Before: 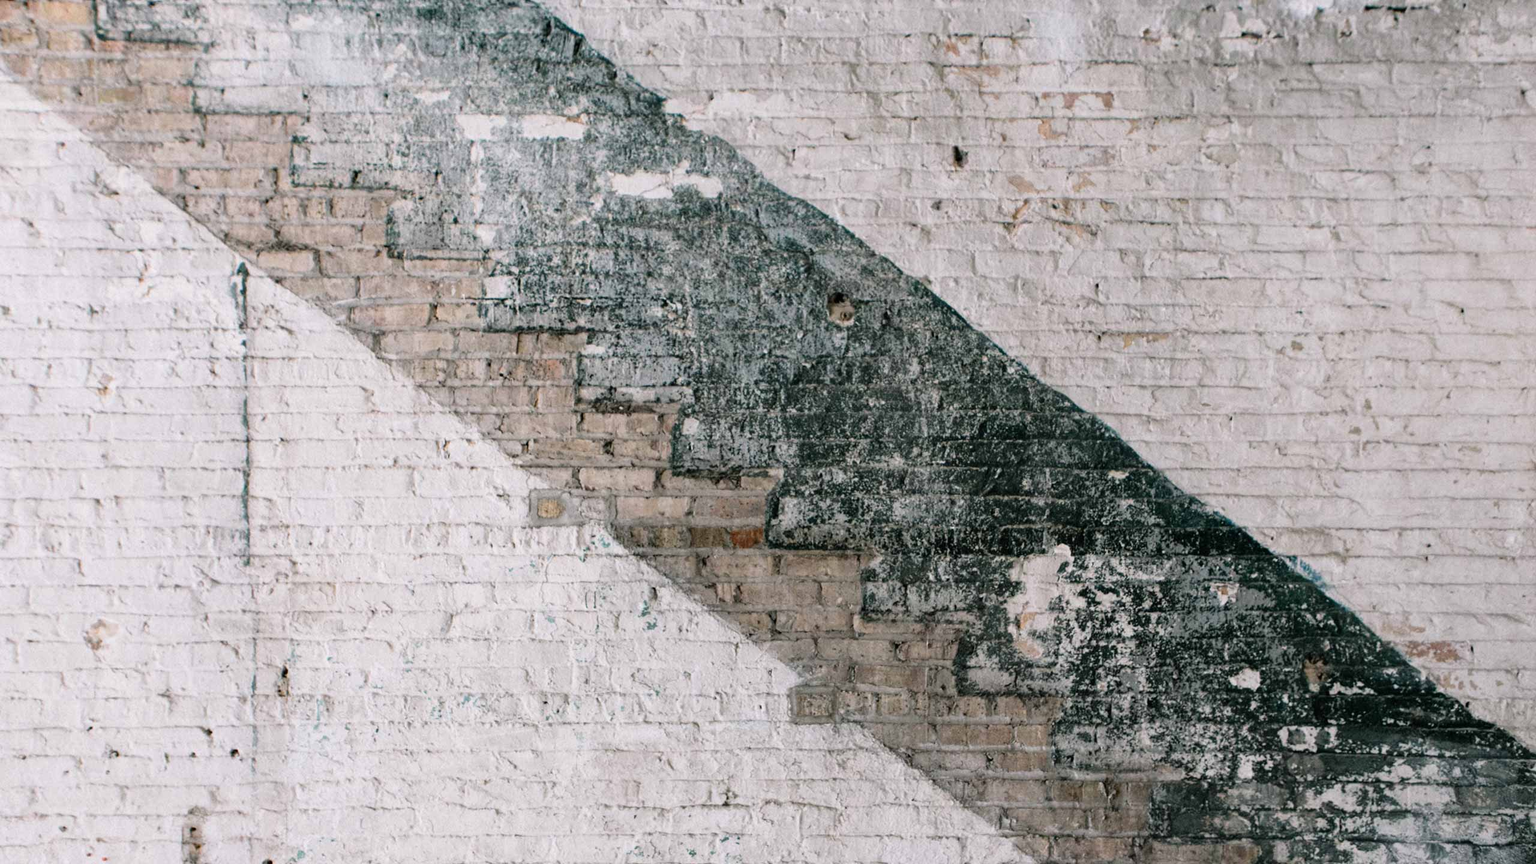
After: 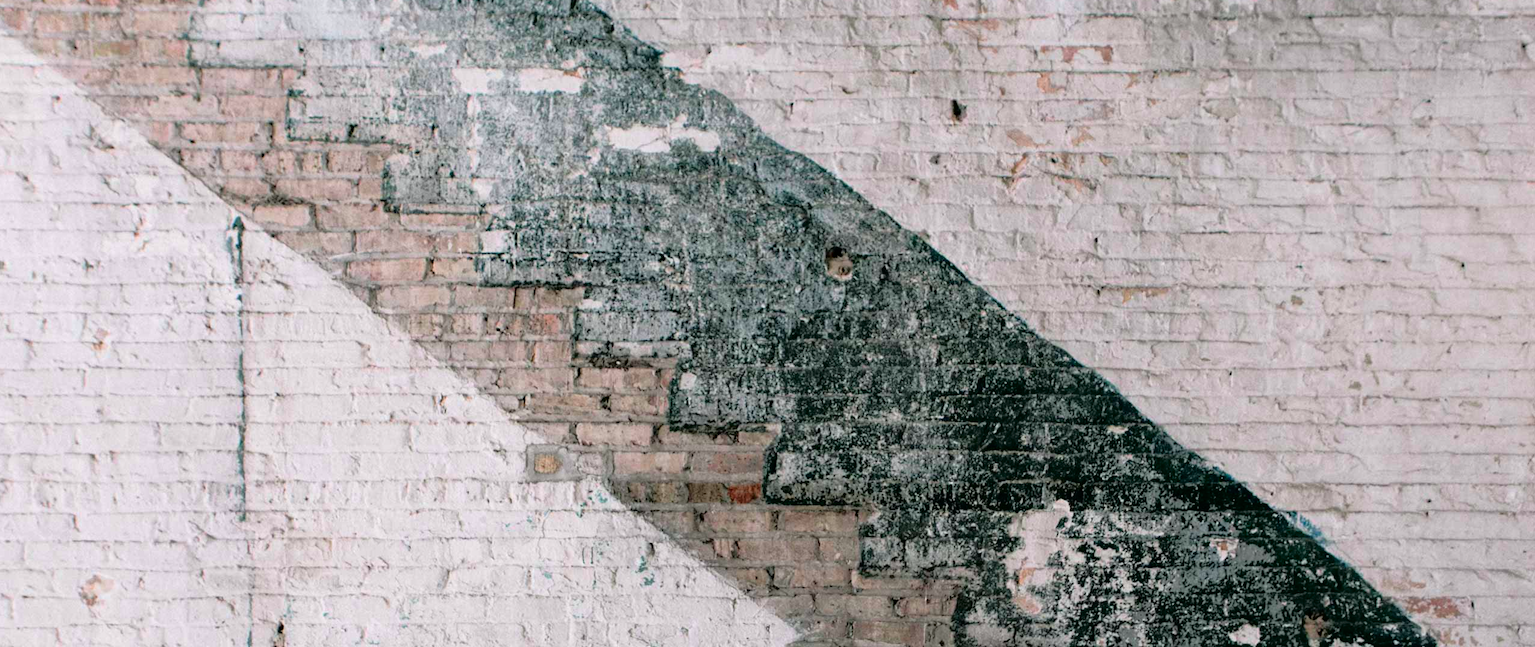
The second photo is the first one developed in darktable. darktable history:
crop: left 0.387%, top 5.469%, bottom 19.809%
tone curve: curves: ch0 [(0, 0) (0.126, 0.061) (0.362, 0.382) (0.498, 0.498) (0.706, 0.712) (1, 1)]; ch1 [(0, 0) (0.5, 0.497) (0.55, 0.578) (1, 1)]; ch2 [(0, 0) (0.44, 0.424) (0.489, 0.486) (0.537, 0.538) (1, 1)], color space Lab, independent channels, preserve colors none
